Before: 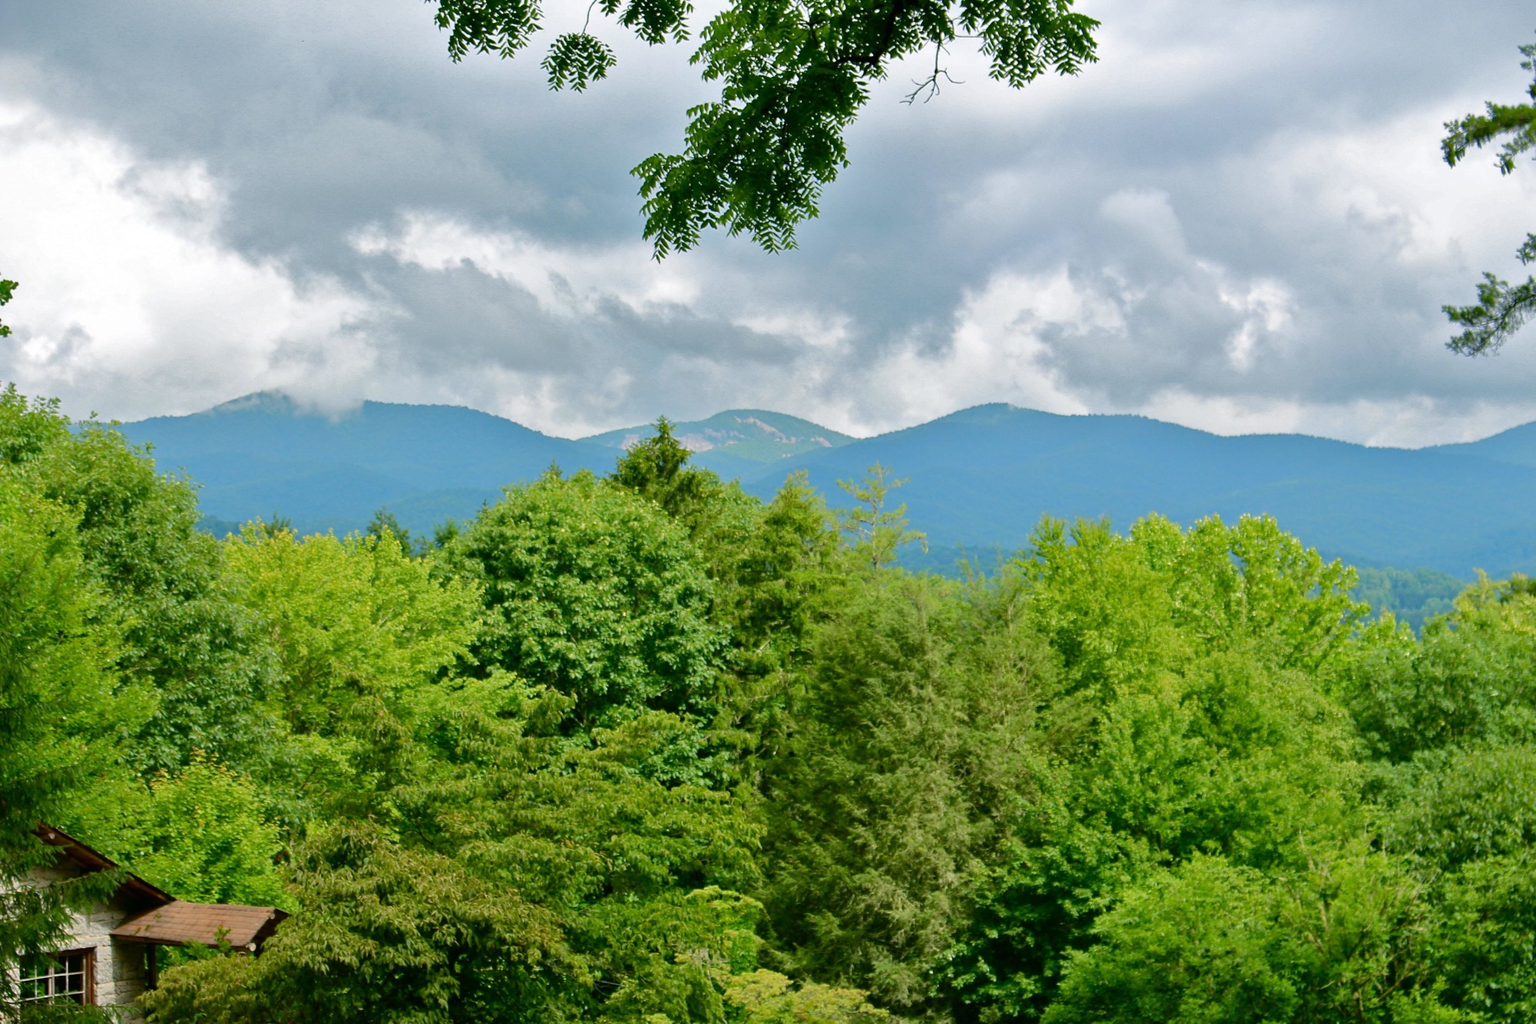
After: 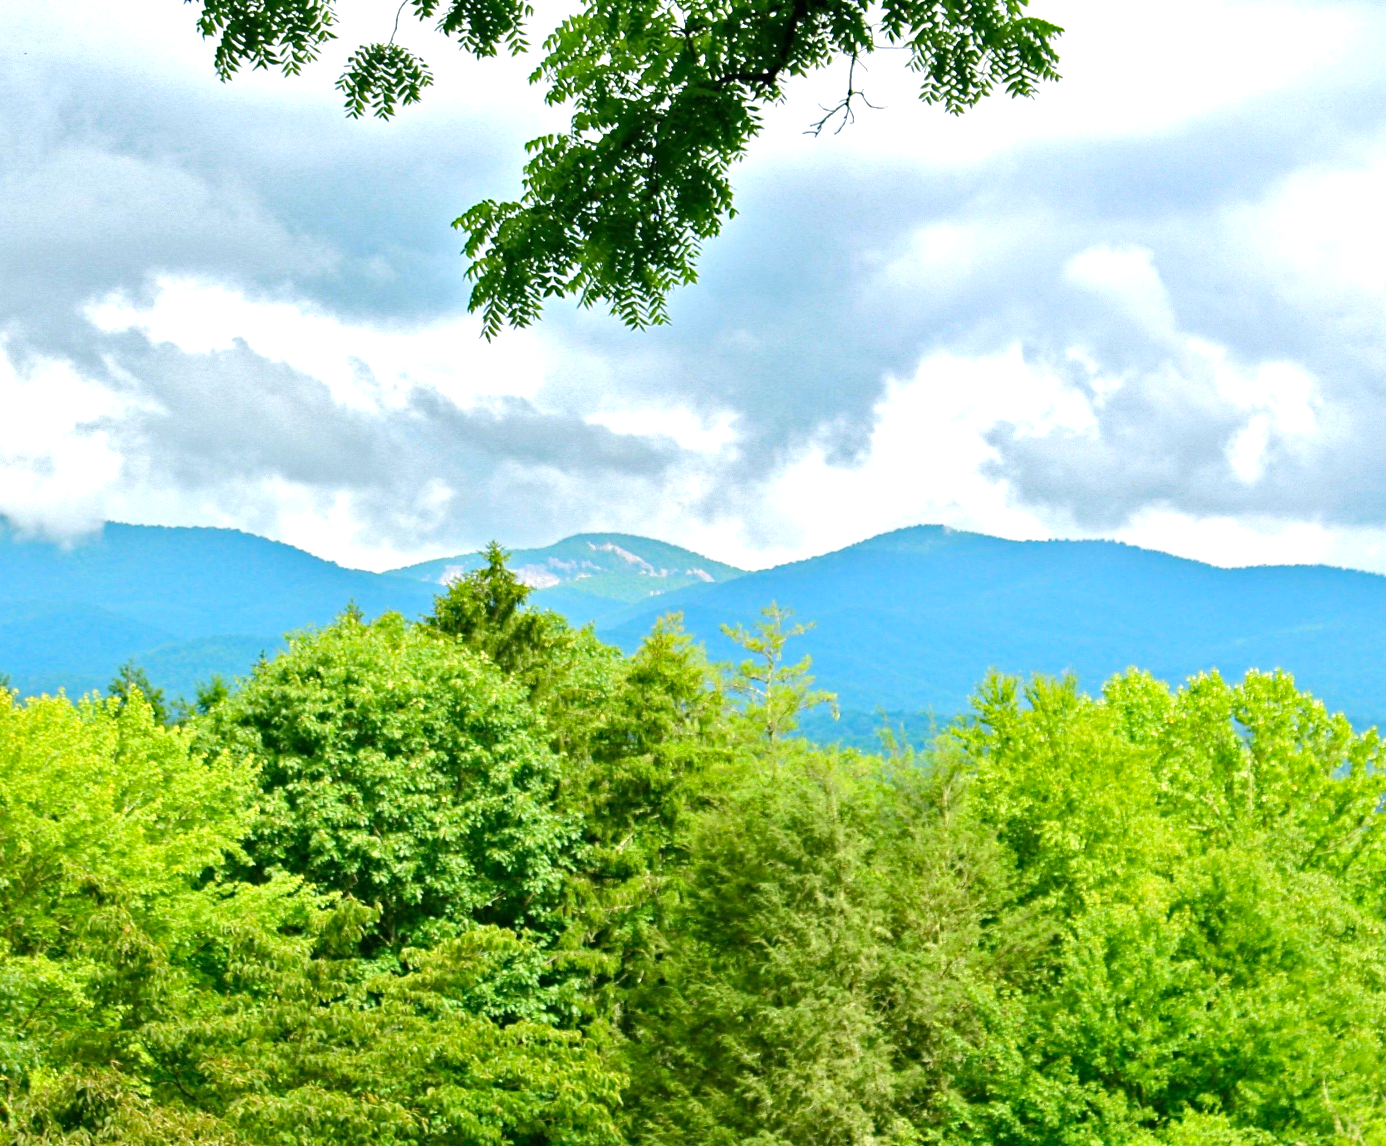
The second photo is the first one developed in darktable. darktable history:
haze removal: strength 0.29, distance 0.25, compatibility mode true, adaptive false
tone equalizer: on, module defaults
exposure: exposure 0.95 EV, compensate highlight preservation false
crop: left 18.479%, right 12.2%, bottom 13.971%
